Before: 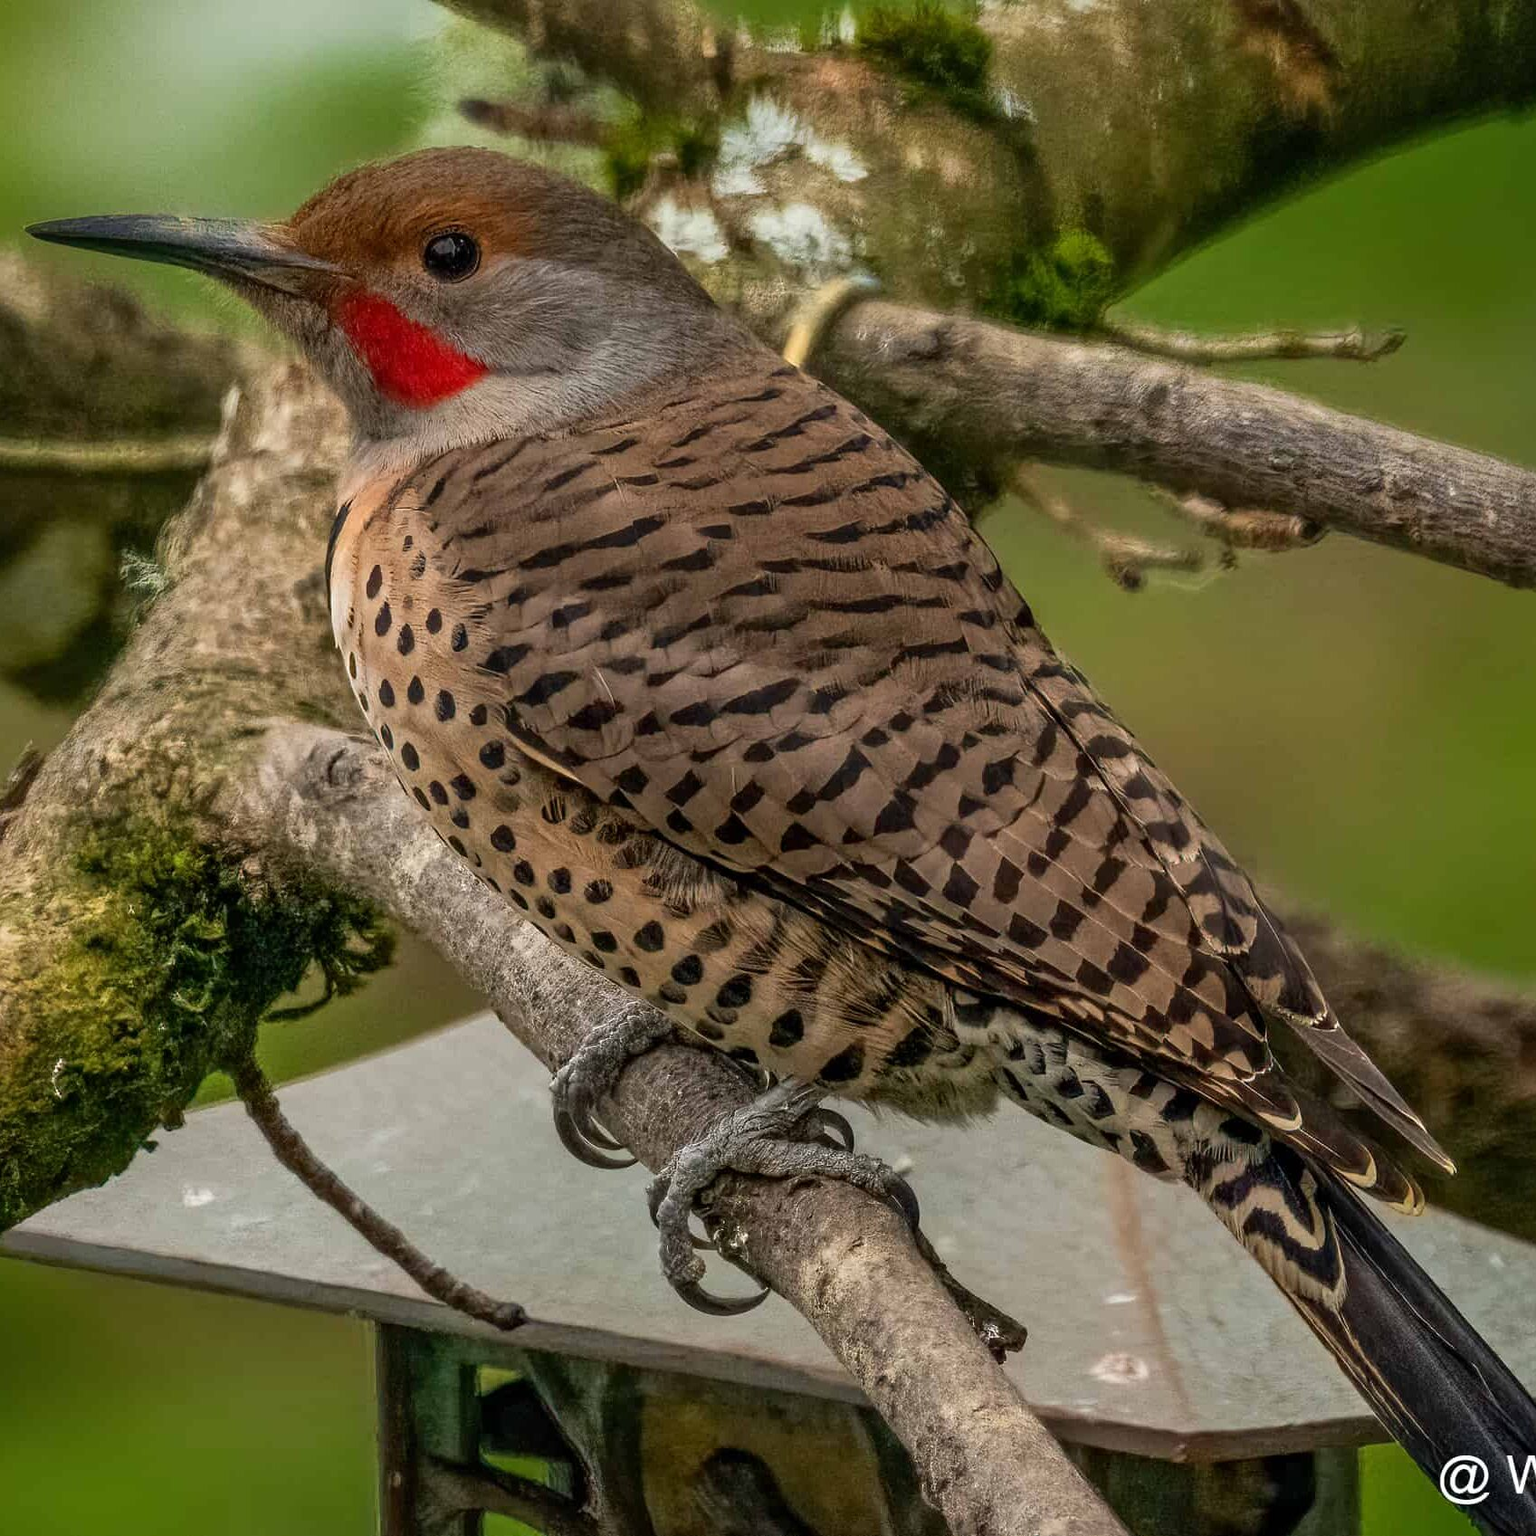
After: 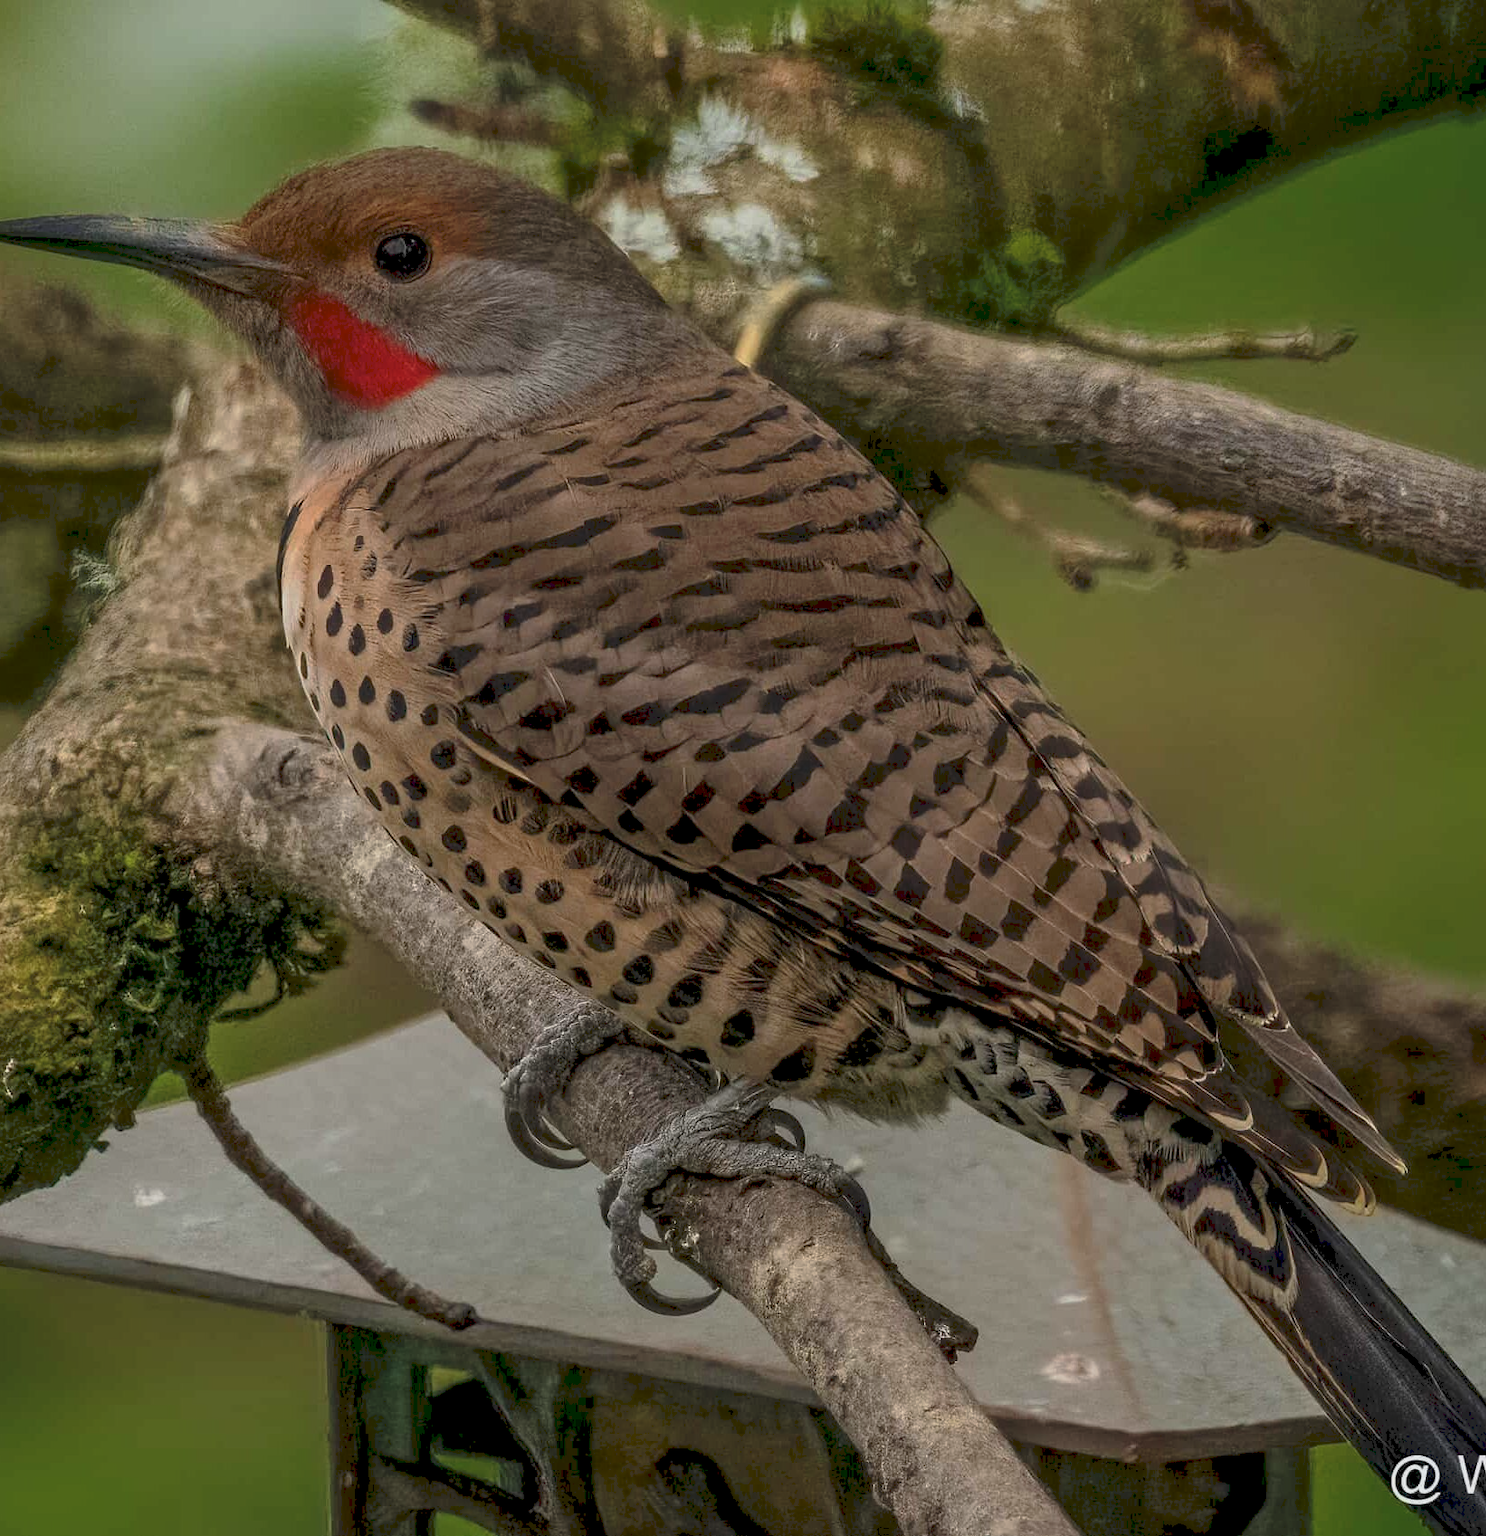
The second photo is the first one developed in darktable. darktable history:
tone curve: curves: ch0 [(0, 0) (0.003, 0.126) (0.011, 0.129) (0.025, 0.133) (0.044, 0.143) (0.069, 0.155) (0.1, 0.17) (0.136, 0.189) (0.177, 0.217) (0.224, 0.25) (0.277, 0.293) (0.335, 0.346) (0.399, 0.398) (0.468, 0.456) (0.543, 0.517) (0.623, 0.583) (0.709, 0.659) (0.801, 0.756) (0.898, 0.856) (1, 1)], preserve colors none
crop and rotate: left 3.238%
exposure: black level correction 0.006, exposure -0.226 EV, compensate highlight preservation false
rotate and perspective: automatic cropping off
